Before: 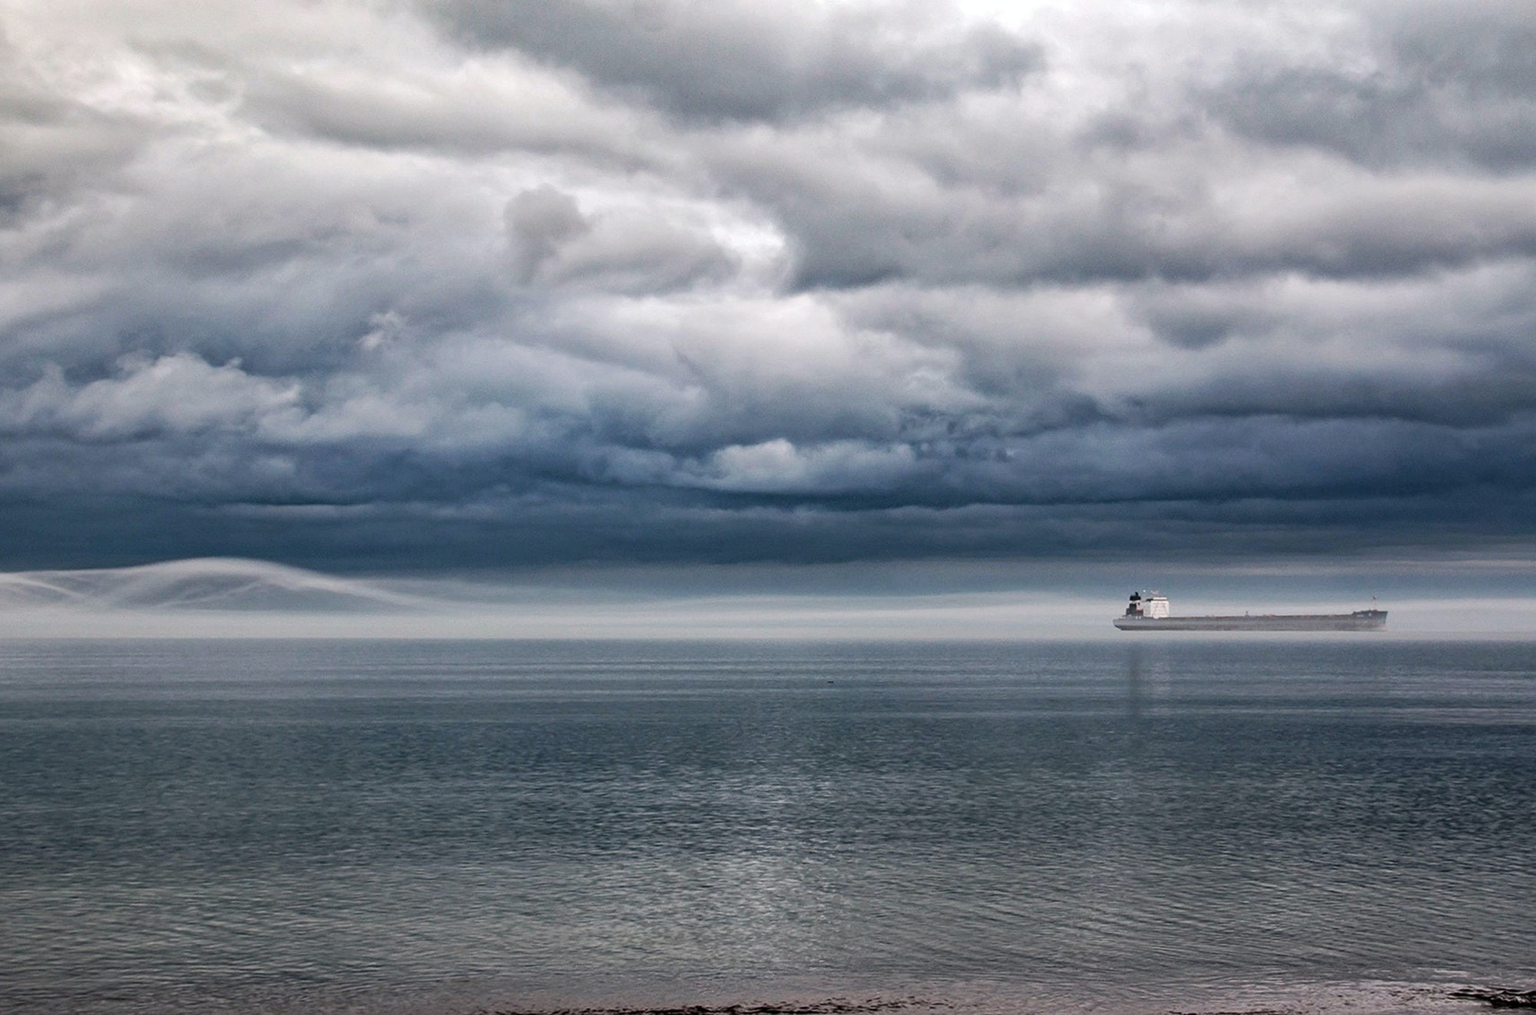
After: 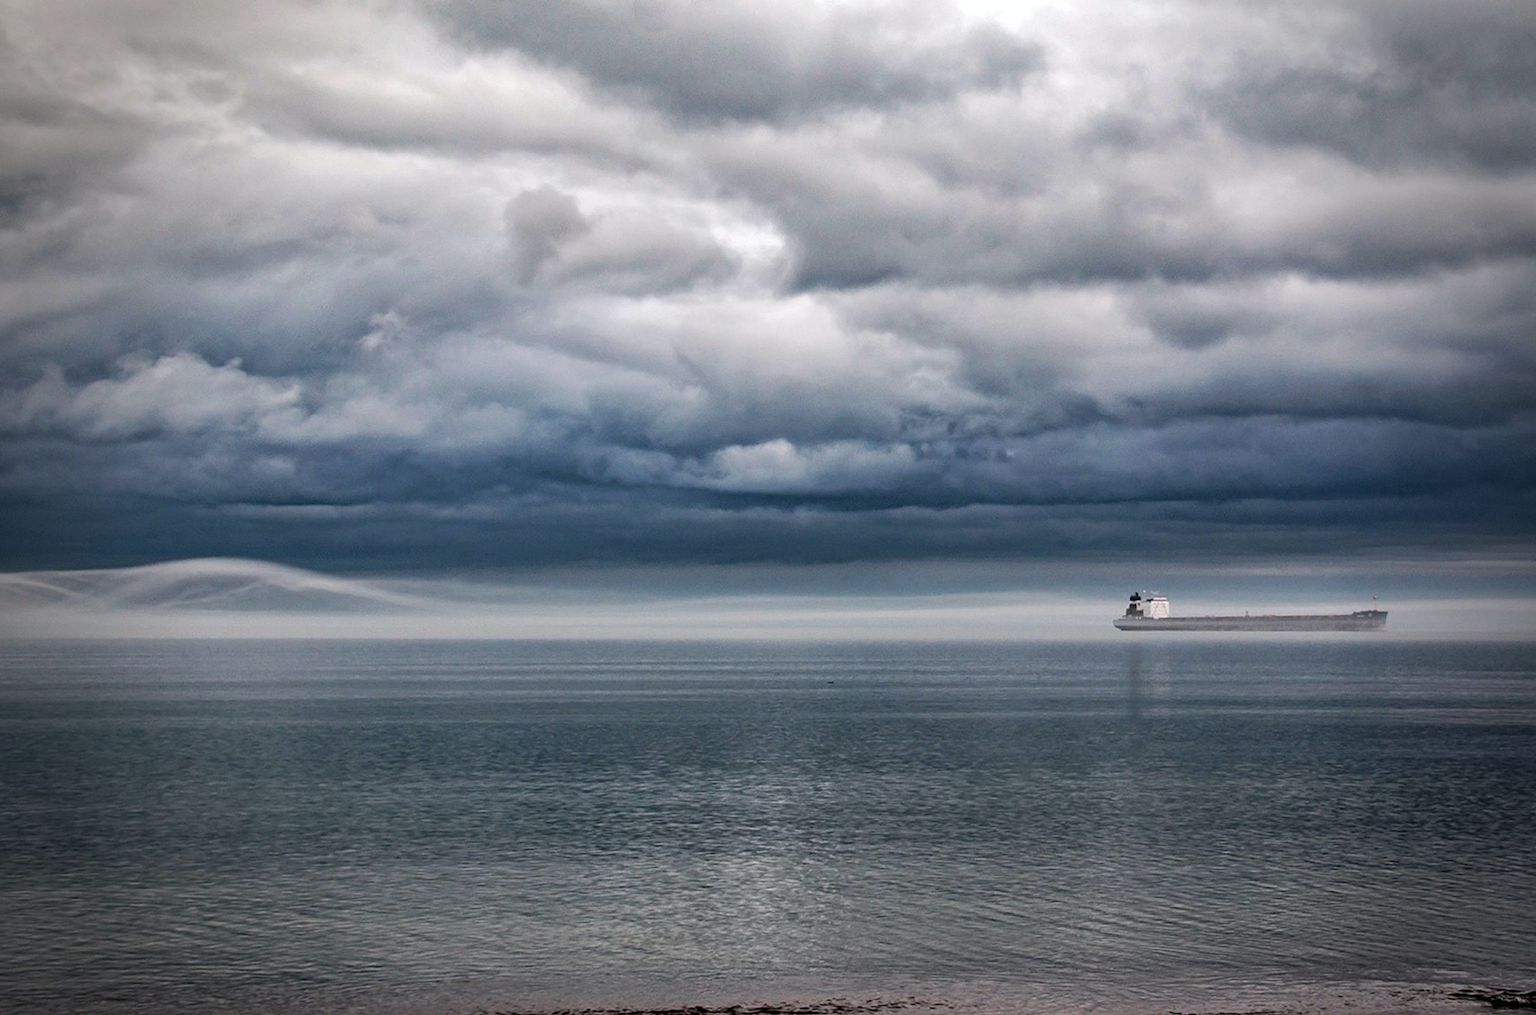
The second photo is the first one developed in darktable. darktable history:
vignetting: fall-off start 76.03%, fall-off radius 28.57%, saturation -0.027, width/height ratio 0.967
